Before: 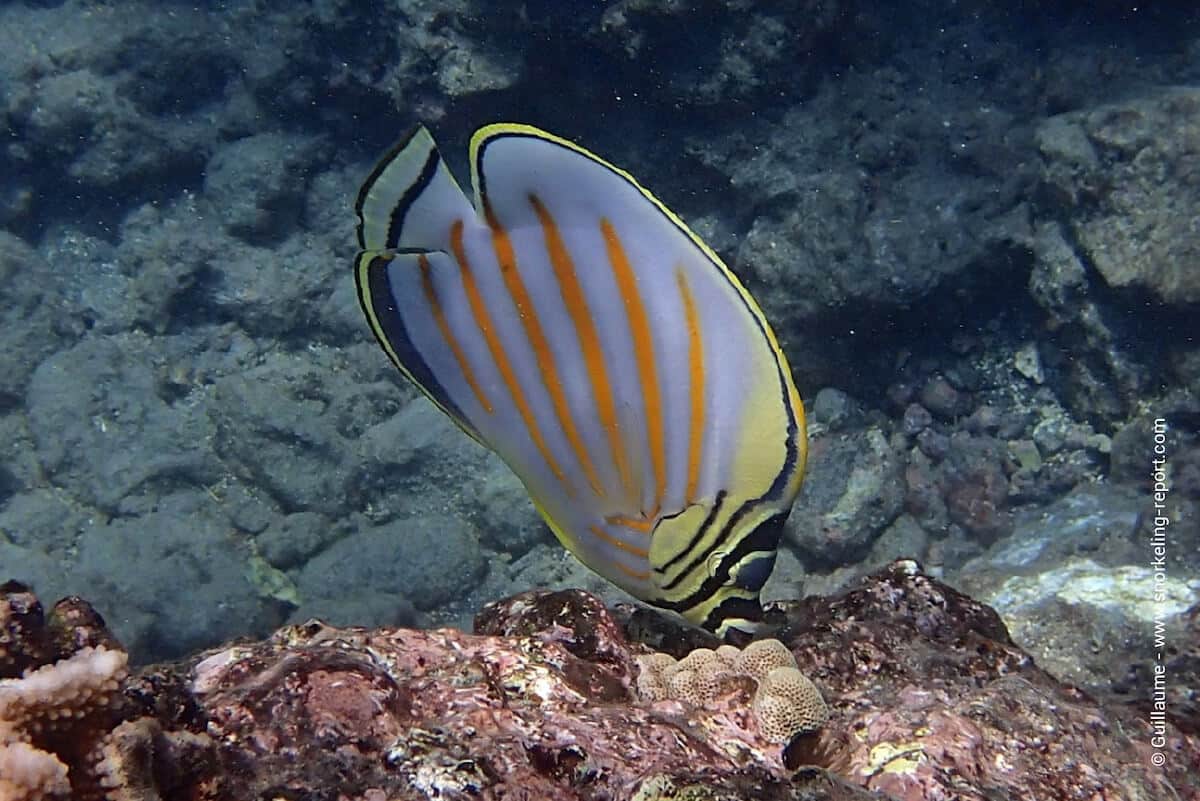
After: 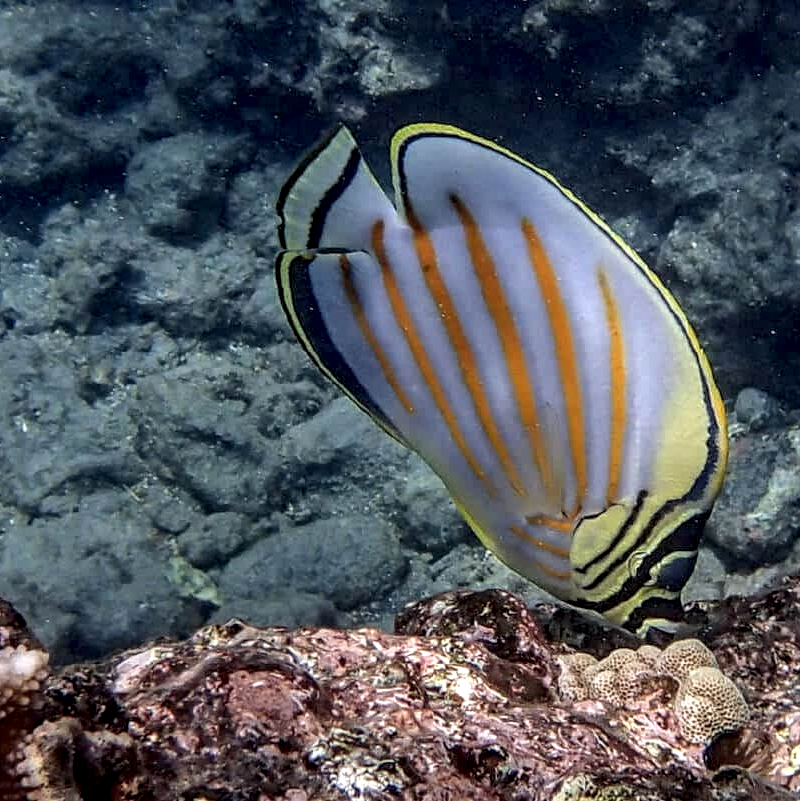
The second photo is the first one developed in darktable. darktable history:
tone equalizer: on, module defaults
local contrast: highlights 0%, shadows 0%, detail 182%
crop and rotate: left 6.617%, right 26.717%
